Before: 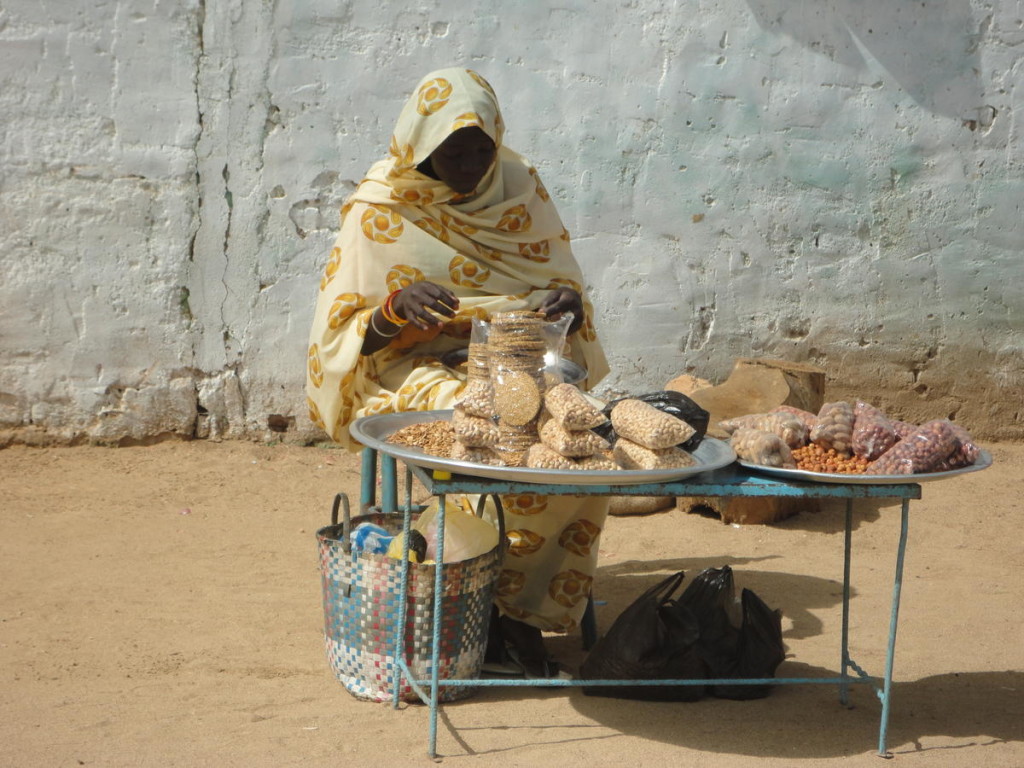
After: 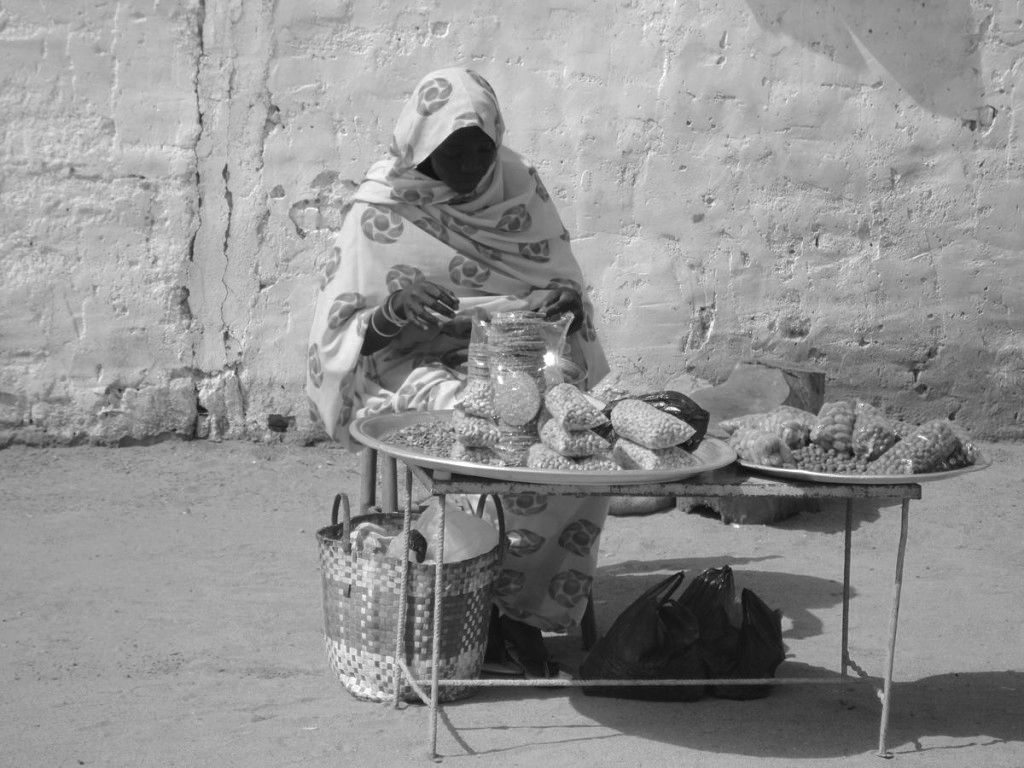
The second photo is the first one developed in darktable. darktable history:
color zones: curves: ch0 [(0.004, 0.388) (0.125, 0.392) (0.25, 0.404) (0.375, 0.5) (0.5, 0.5) (0.625, 0.5) (0.75, 0.5) (0.875, 0.5)]; ch1 [(0, 0.5) (0.125, 0.5) (0.25, 0.5) (0.375, 0.124) (0.524, 0.124) (0.645, 0.128) (0.789, 0.132) (0.914, 0.096) (0.998, 0.068)]
exposure: exposure 0.207 EV, compensate highlight preservation false
monochrome: on, module defaults
